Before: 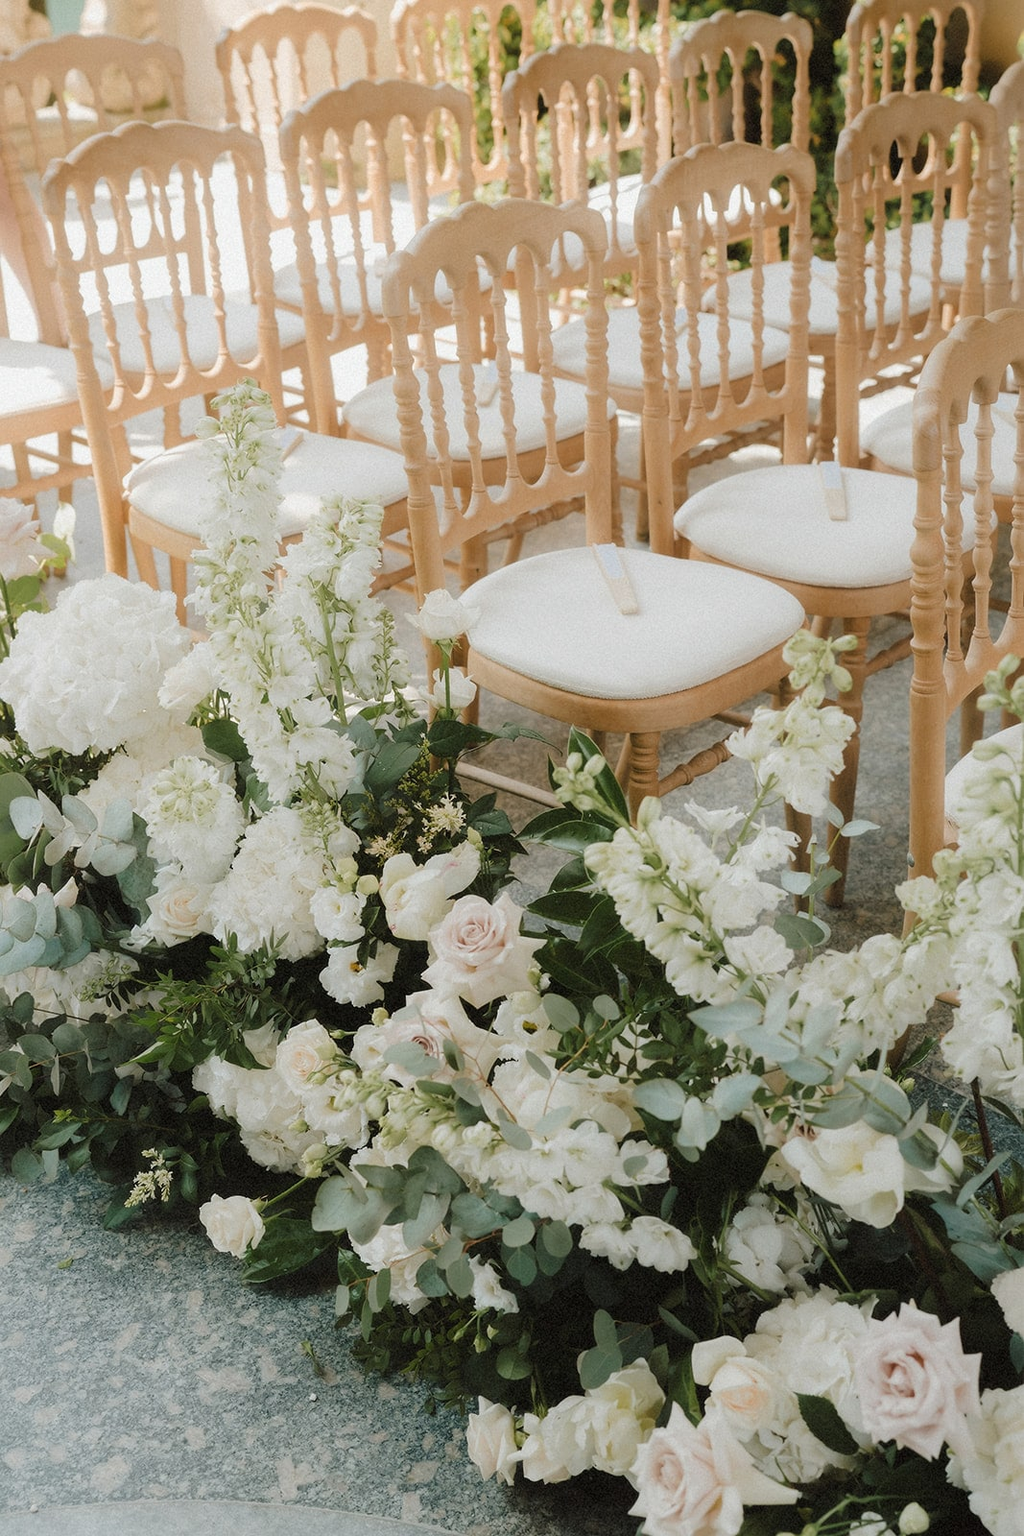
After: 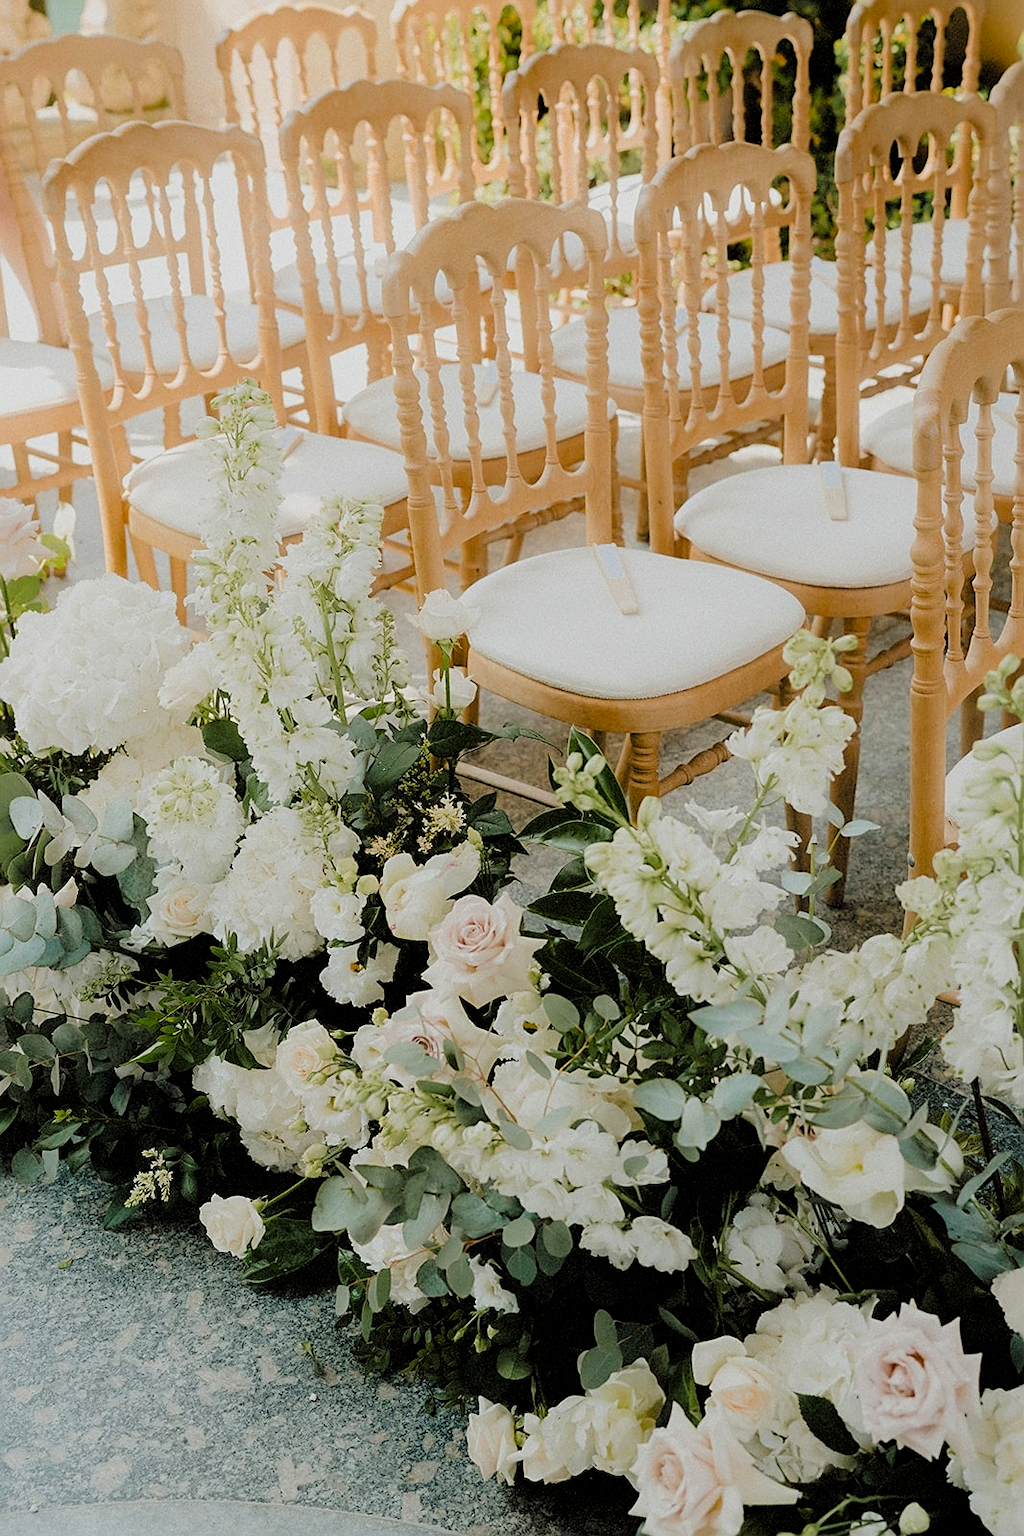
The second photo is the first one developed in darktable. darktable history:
filmic rgb: black relative exposure -7.75 EV, white relative exposure 4.4 EV, threshold 3 EV, target black luminance 0%, hardness 3.76, latitude 50.51%, contrast 1.074, highlights saturation mix 10%, shadows ↔ highlights balance -0.22%, color science v4 (2020), enable highlight reconstruction true
sharpen: on, module defaults
